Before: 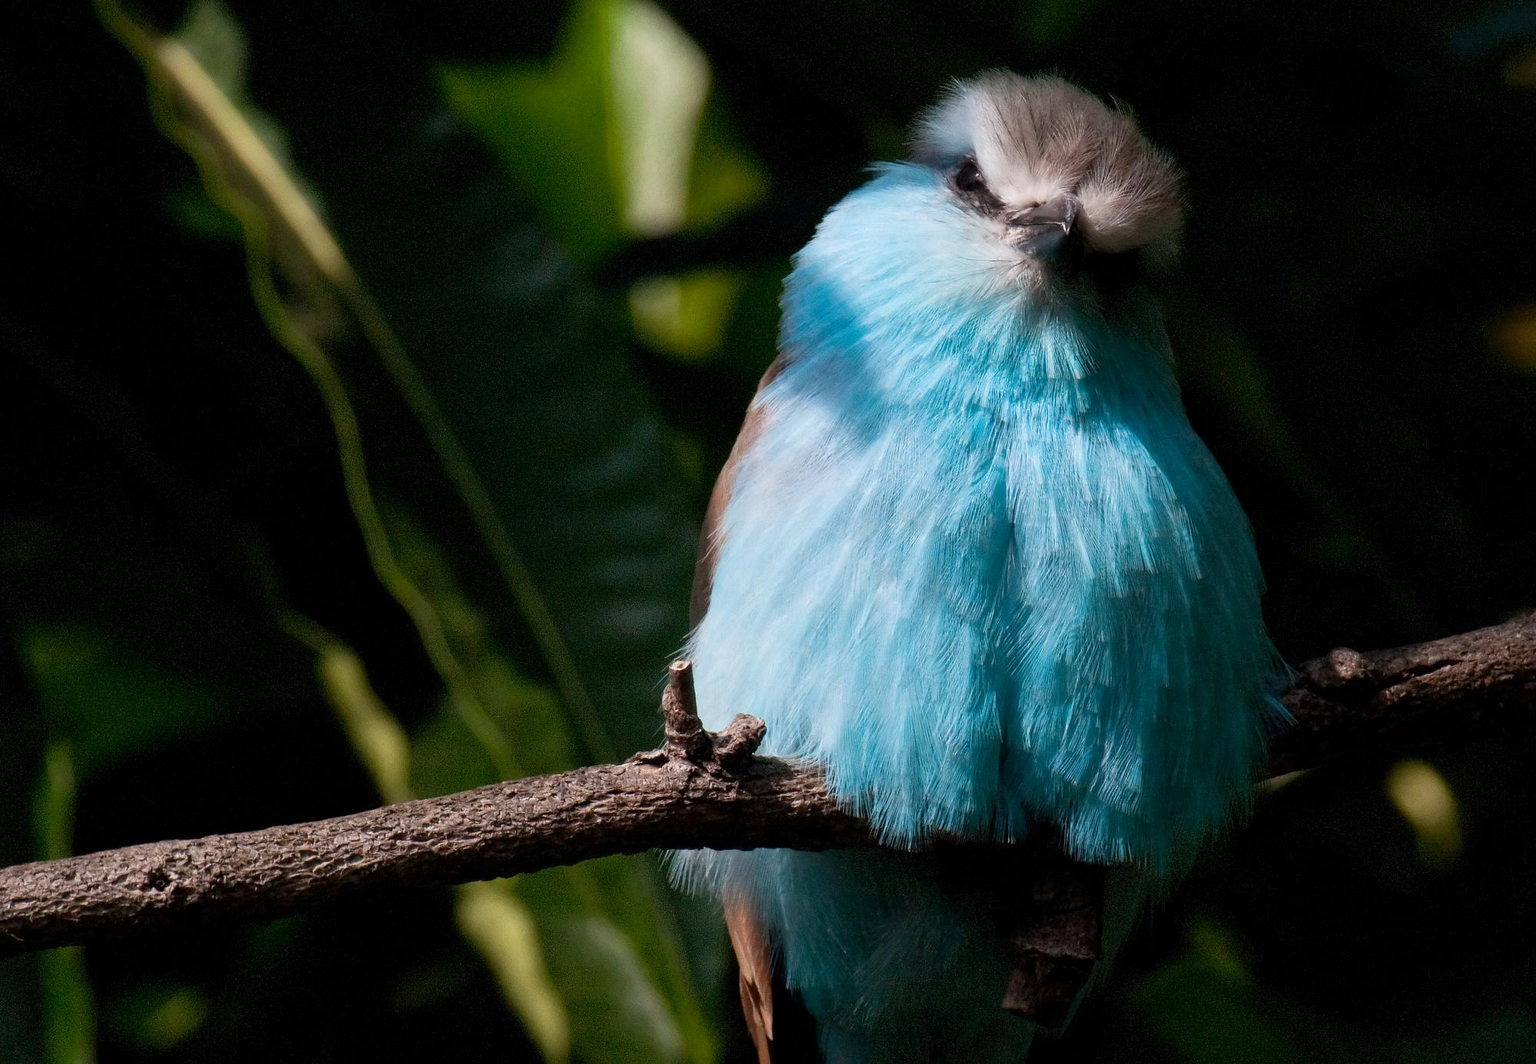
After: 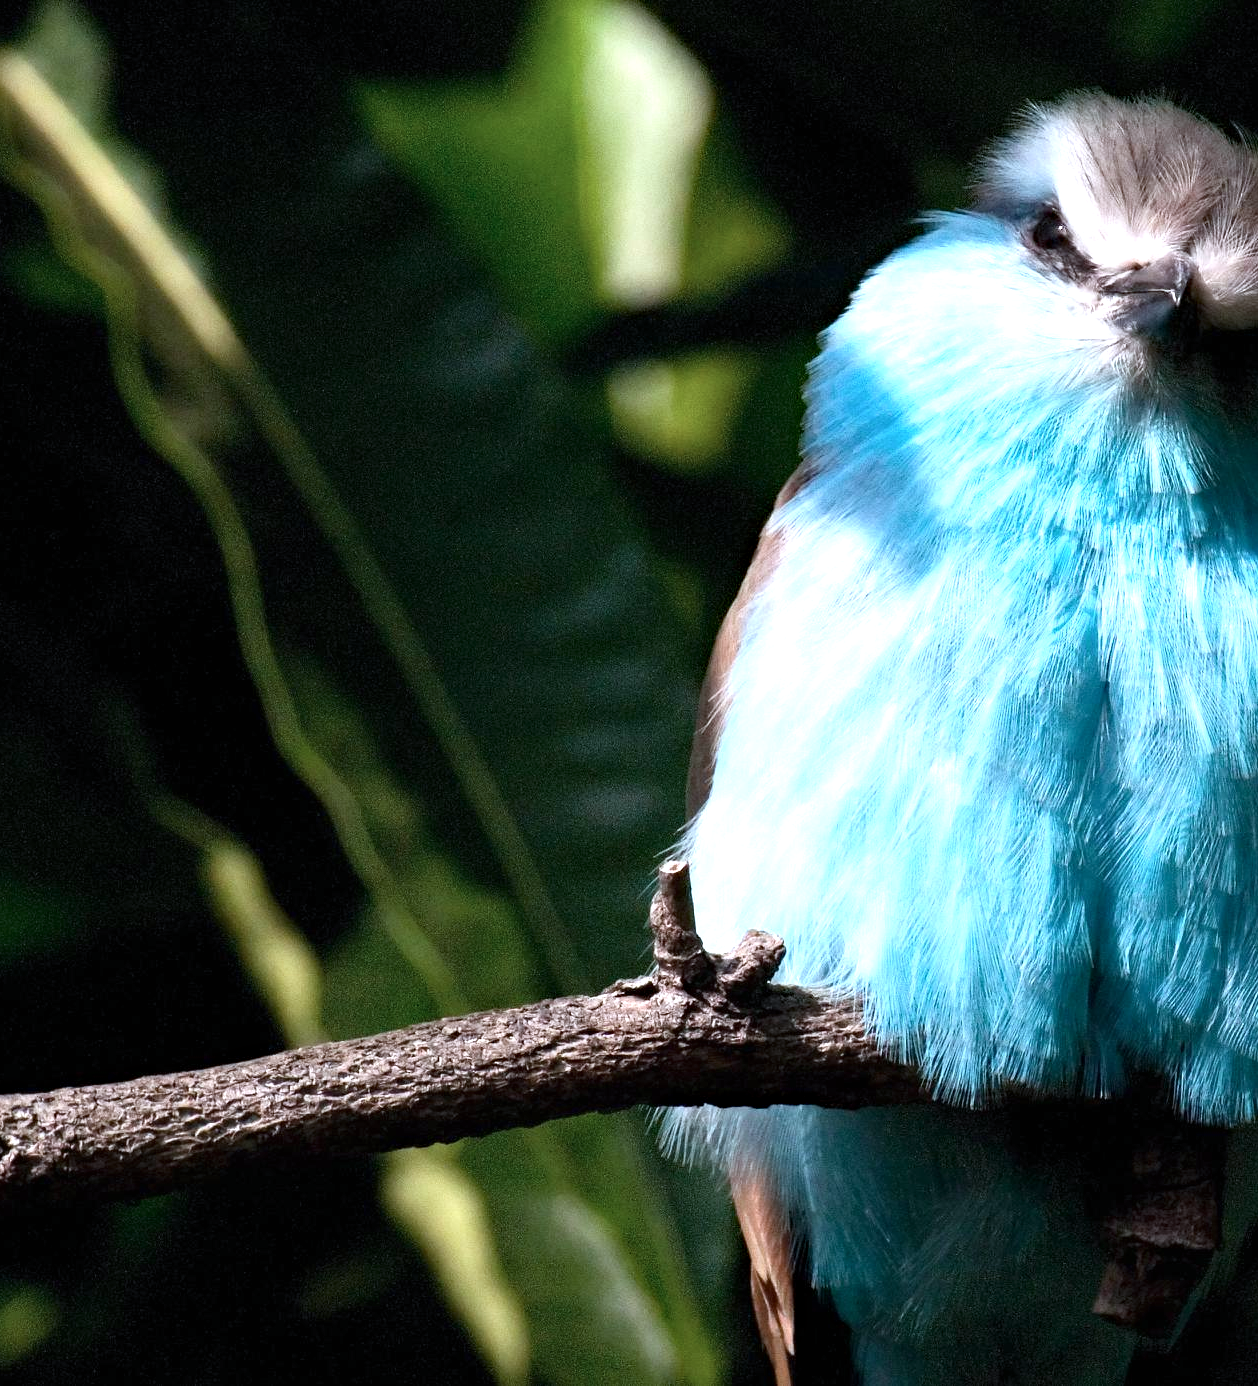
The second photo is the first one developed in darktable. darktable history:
haze removal: compatibility mode true, adaptive false
color calibration: gray › normalize channels true, illuminant custom, x 0.368, y 0.373, temperature 4338.97 K, gamut compression 0.026
contrast brightness saturation: contrast 0.107, saturation -0.179
crop: left 10.609%, right 26.449%
exposure: black level correction 0, exposure 0.893 EV, compensate highlight preservation false
